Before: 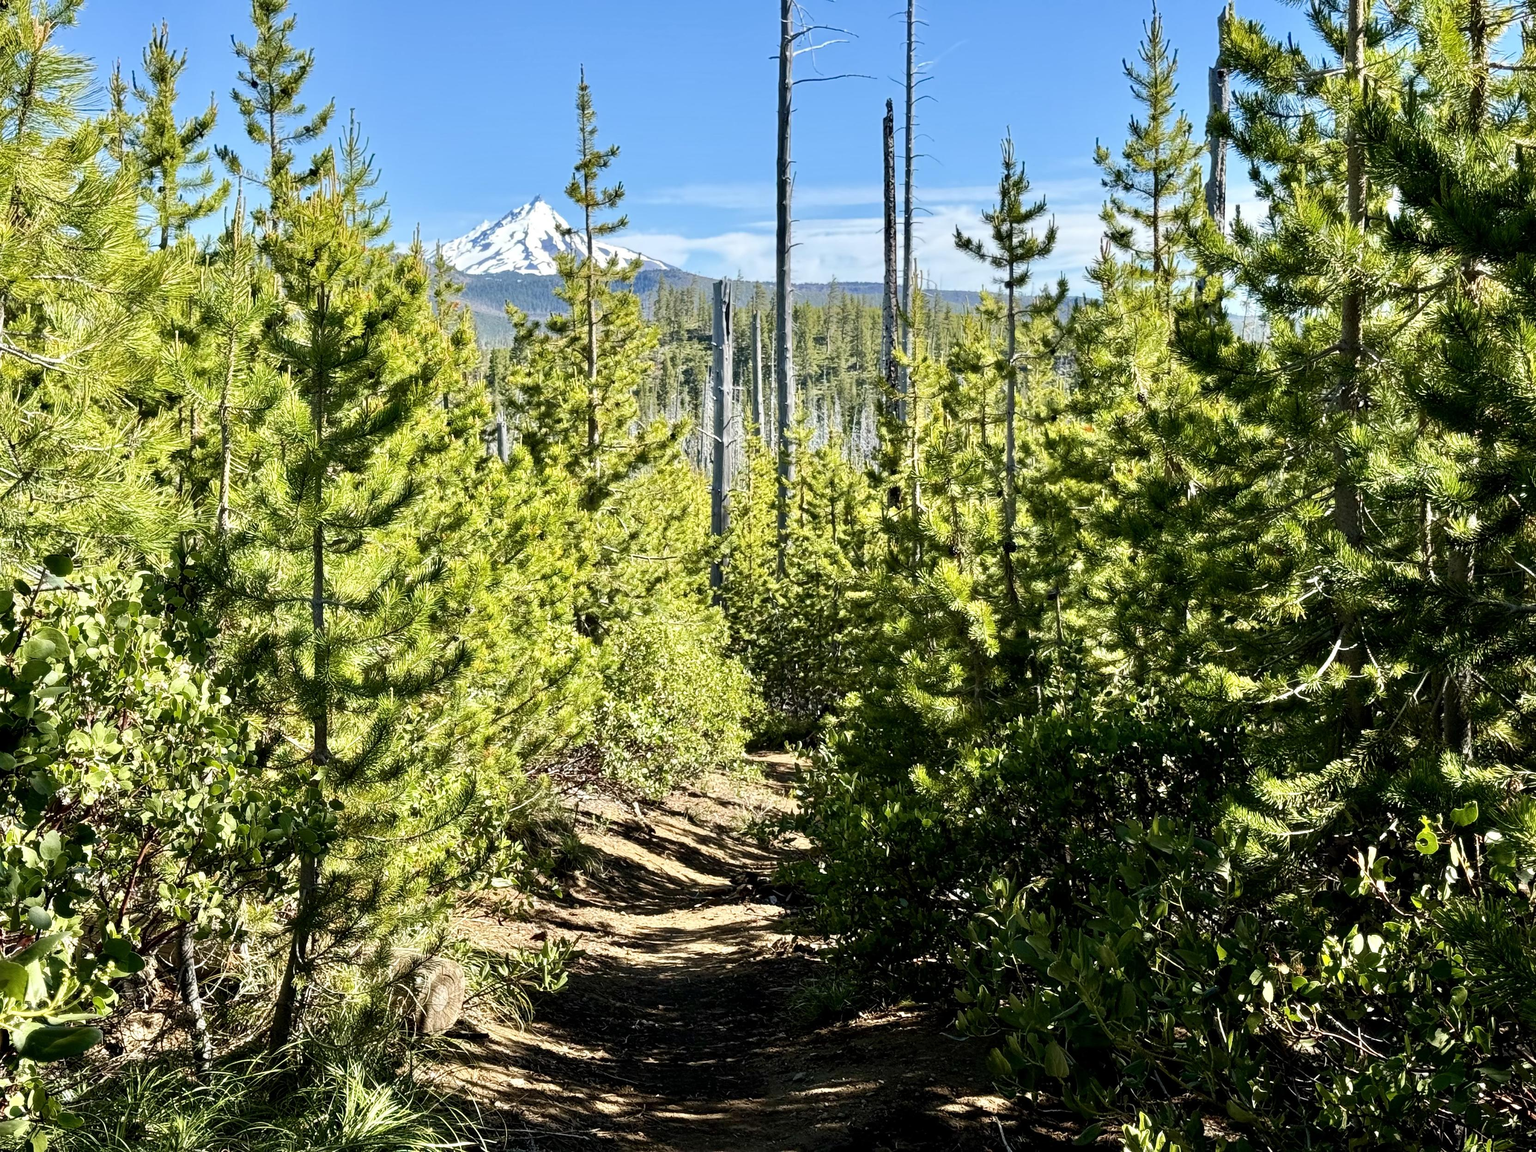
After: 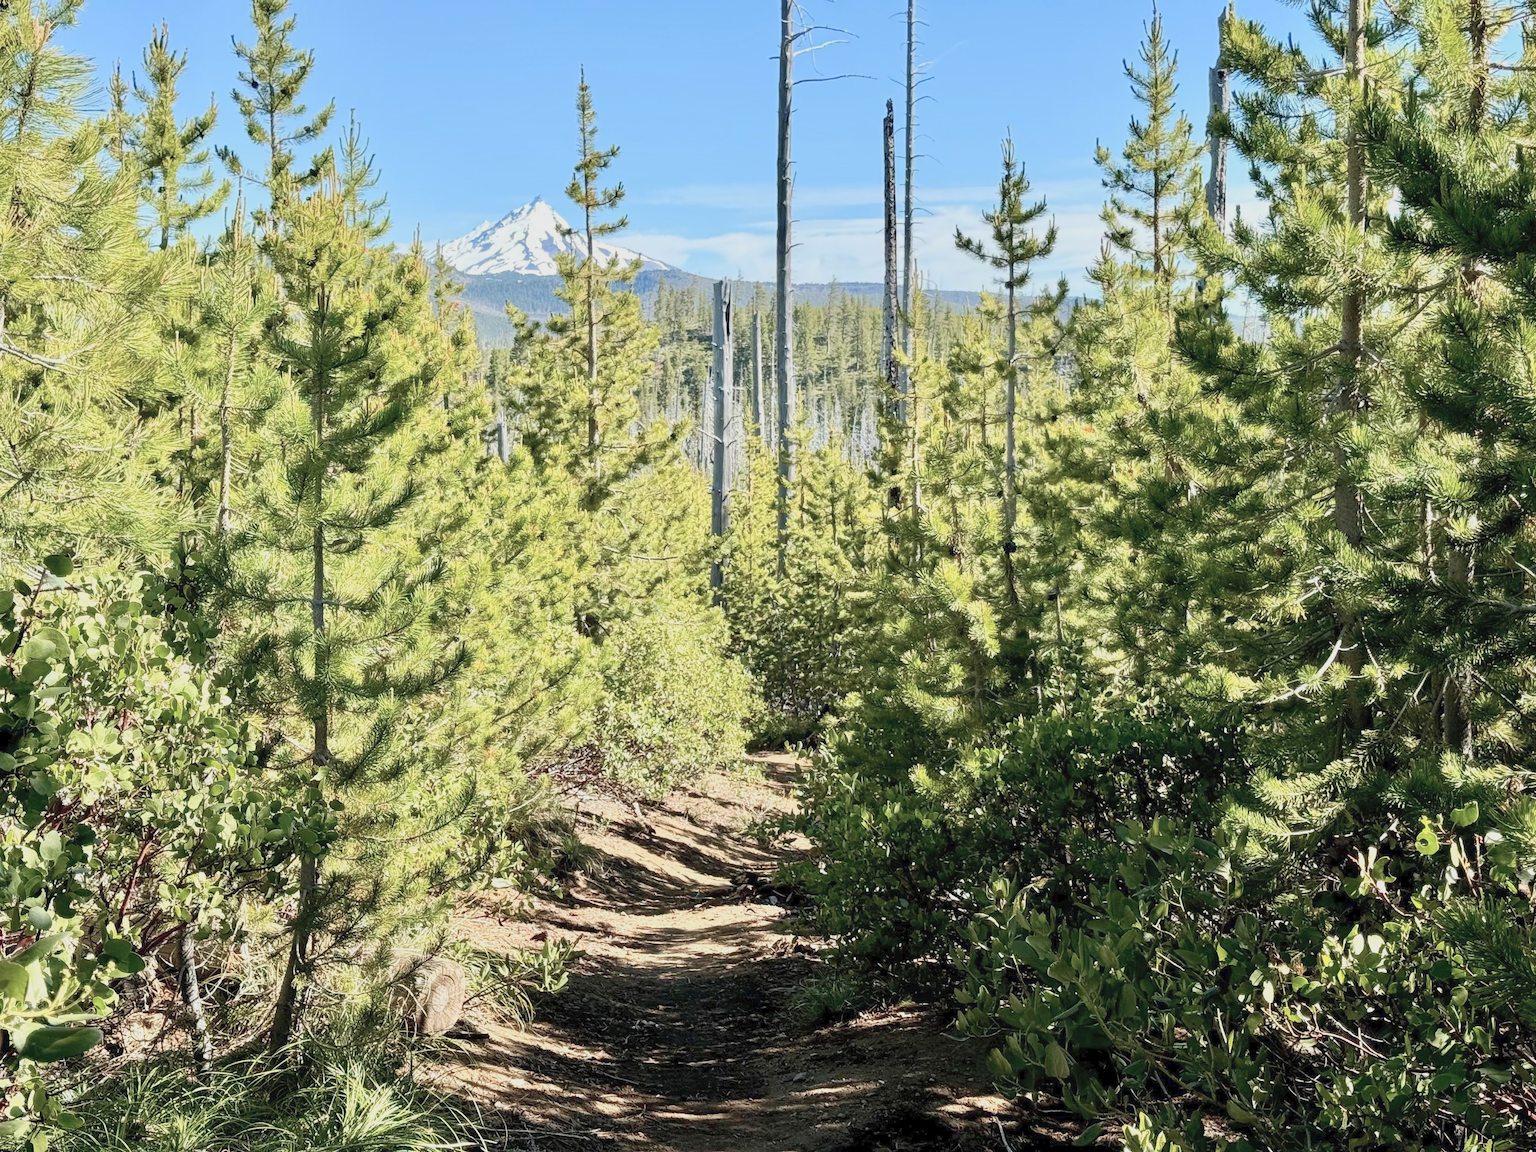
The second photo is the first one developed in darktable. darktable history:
contrast brightness saturation: contrast 0.14, brightness 0.21
color balance rgb: perceptual saturation grading › global saturation -27.94%, hue shift -2.27°, contrast -21.26%
